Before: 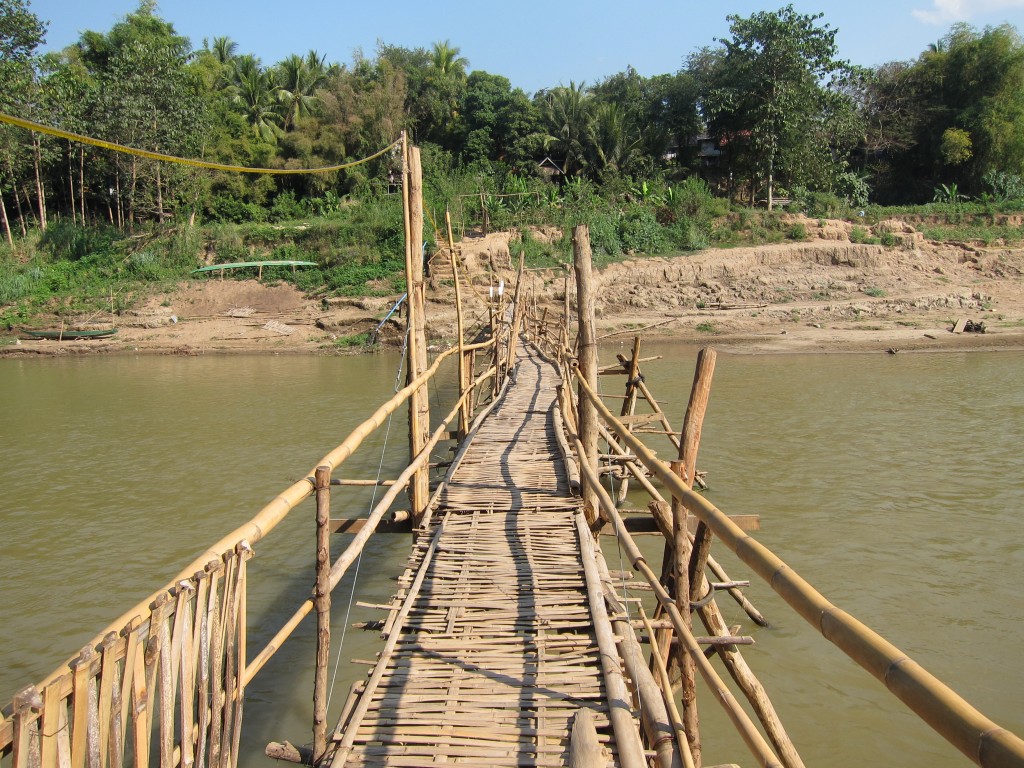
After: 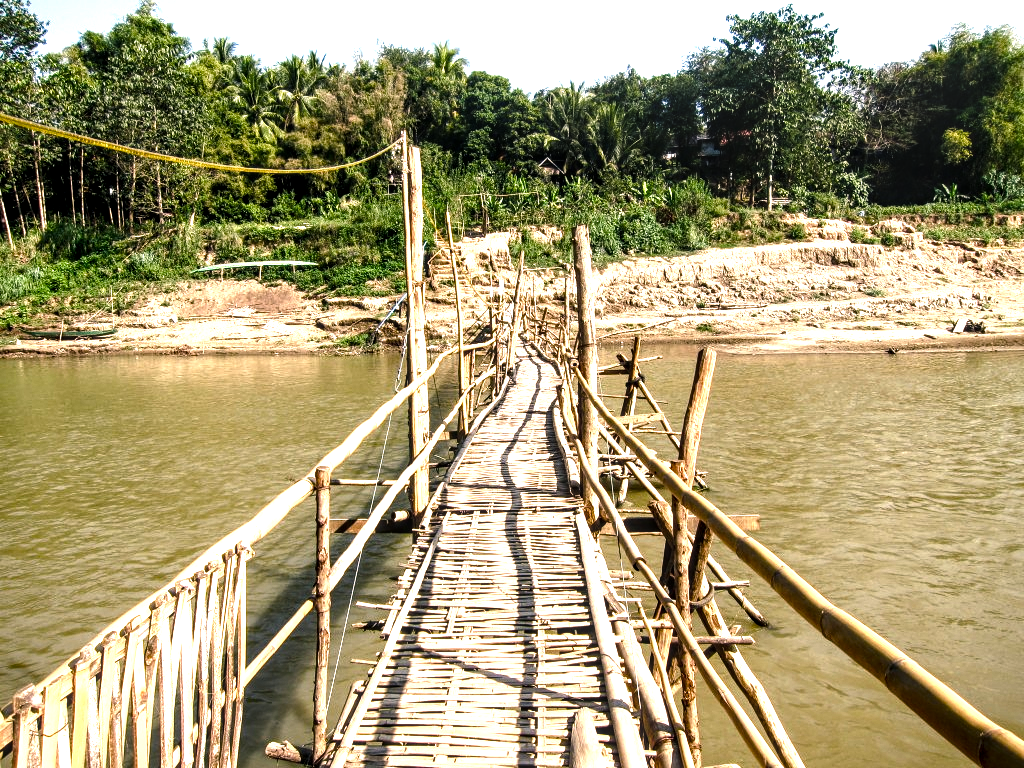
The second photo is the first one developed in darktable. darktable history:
color balance rgb: shadows lift › chroma 1%, shadows lift › hue 217.2°, power › hue 310.8°, highlights gain › chroma 2%, highlights gain › hue 44.4°, global offset › luminance 0.25%, global offset › hue 171.6°, perceptual saturation grading › global saturation 14.09%, perceptual saturation grading › highlights -30%, perceptual saturation grading › shadows 50.67%, global vibrance 25%, contrast 20%
local contrast: detail 150%
tone equalizer: -8 EV -1.08 EV, -7 EV -1.01 EV, -6 EV -0.867 EV, -5 EV -0.578 EV, -3 EV 0.578 EV, -2 EV 0.867 EV, -1 EV 1.01 EV, +0 EV 1.08 EV, edges refinement/feathering 500, mask exposure compensation -1.57 EV, preserve details no
